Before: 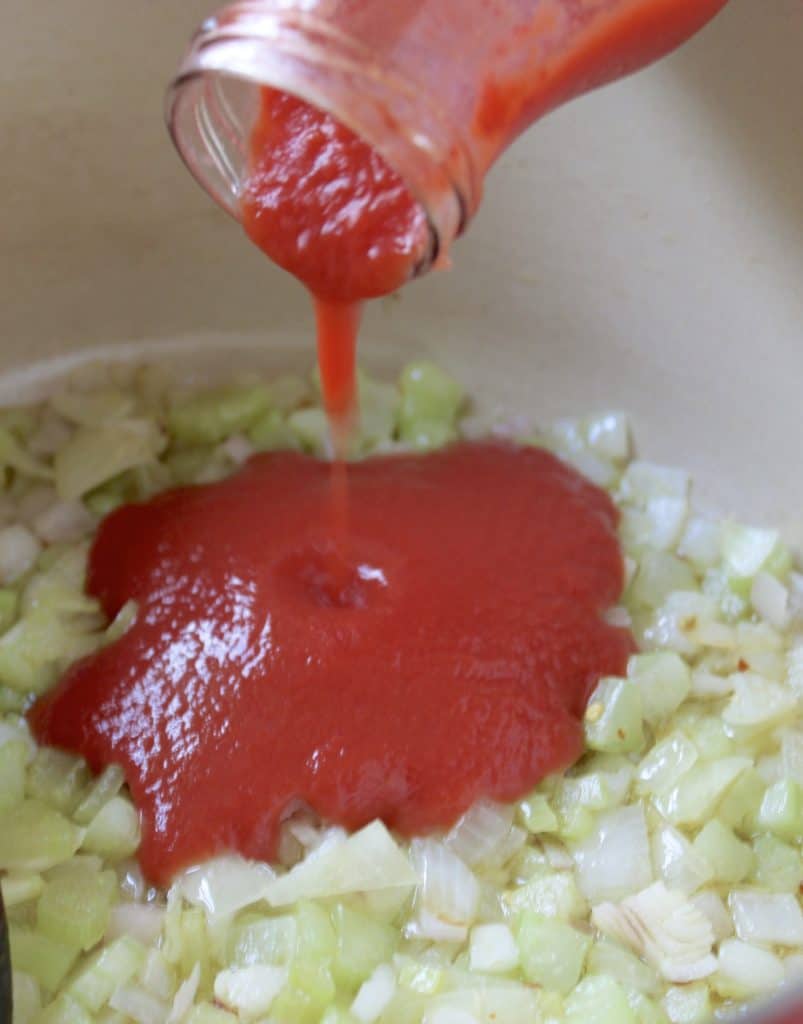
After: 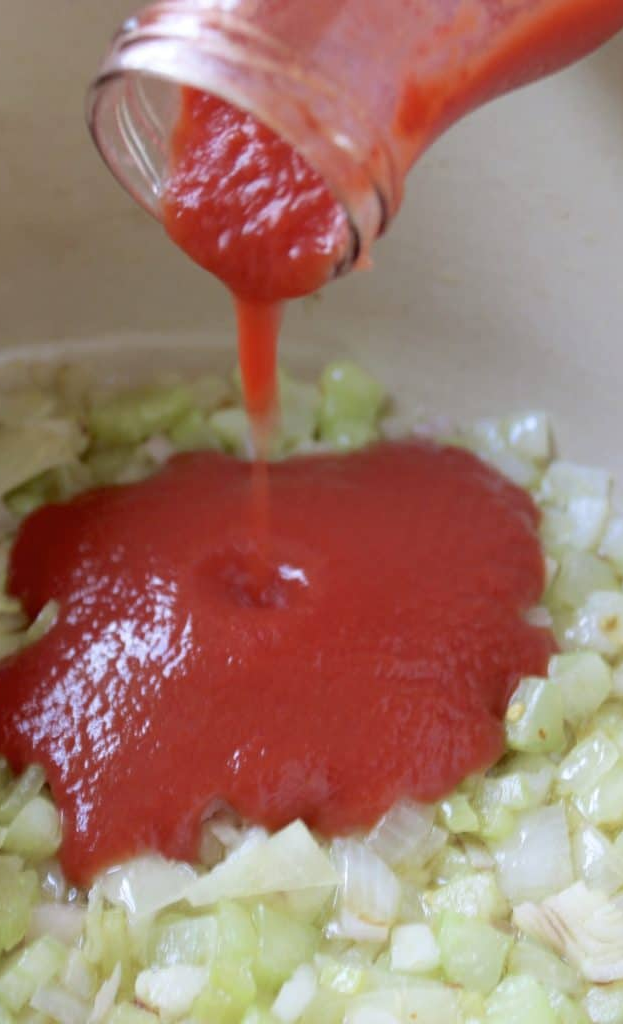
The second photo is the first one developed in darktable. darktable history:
crop: left 9.871%, right 12.489%
